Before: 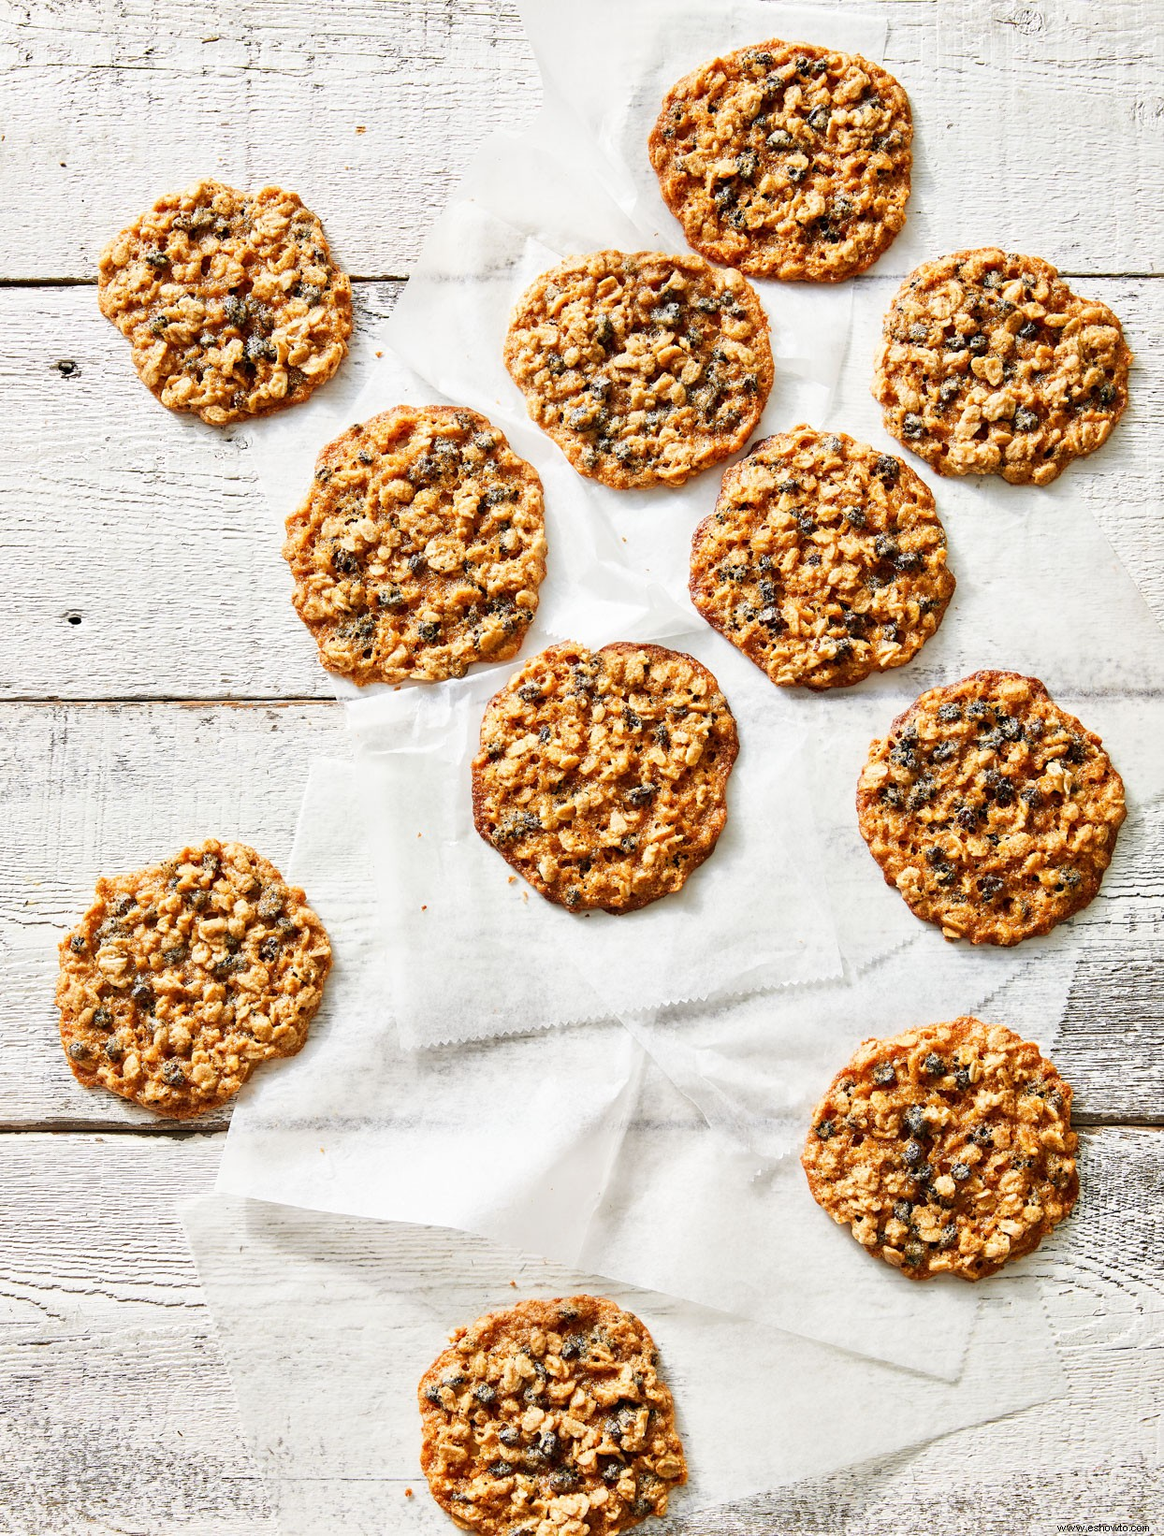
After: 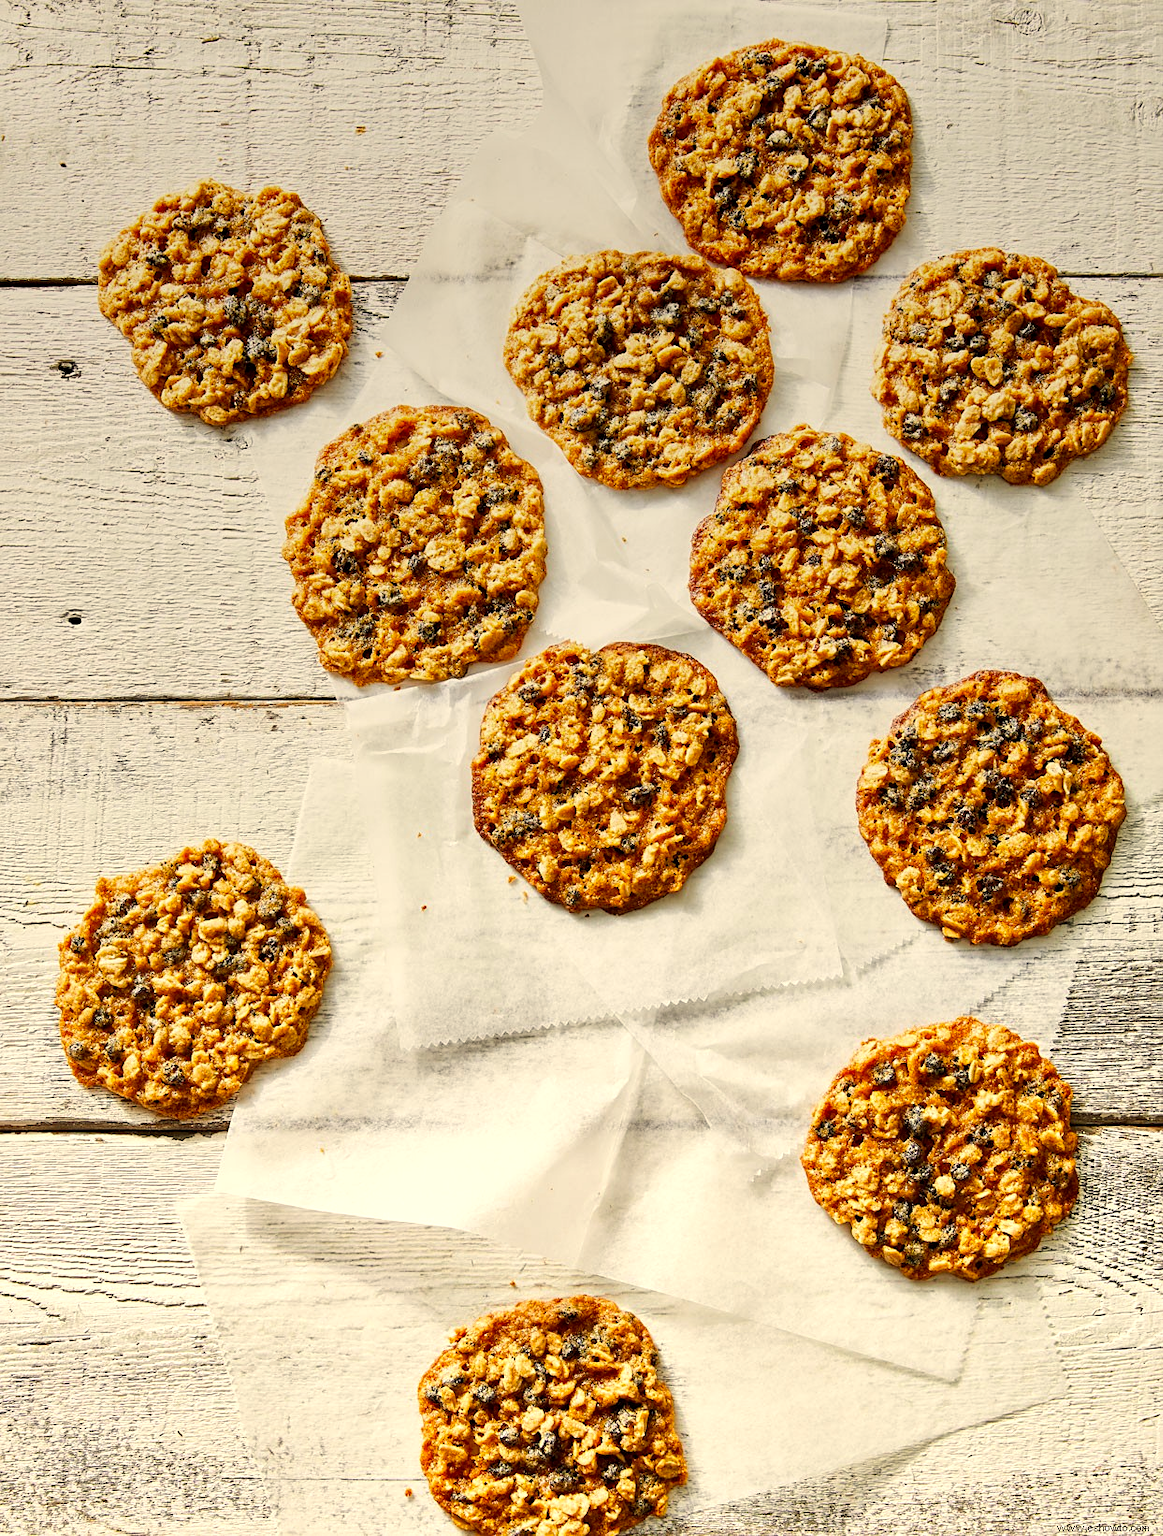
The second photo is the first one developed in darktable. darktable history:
sharpen: amount 0.2
graduated density: on, module defaults
color balance: lift [1, 1, 0.999, 1.001], gamma [1, 1.003, 1.005, 0.995], gain [1, 0.992, 0.988, 1.012], contrast 5%, output saturation 110%
local contrast: highlights 100%, shadows 100%, detail 120%, midtone range 0.2
color correction: highlights a* 1.39, highlights b* 17.83
